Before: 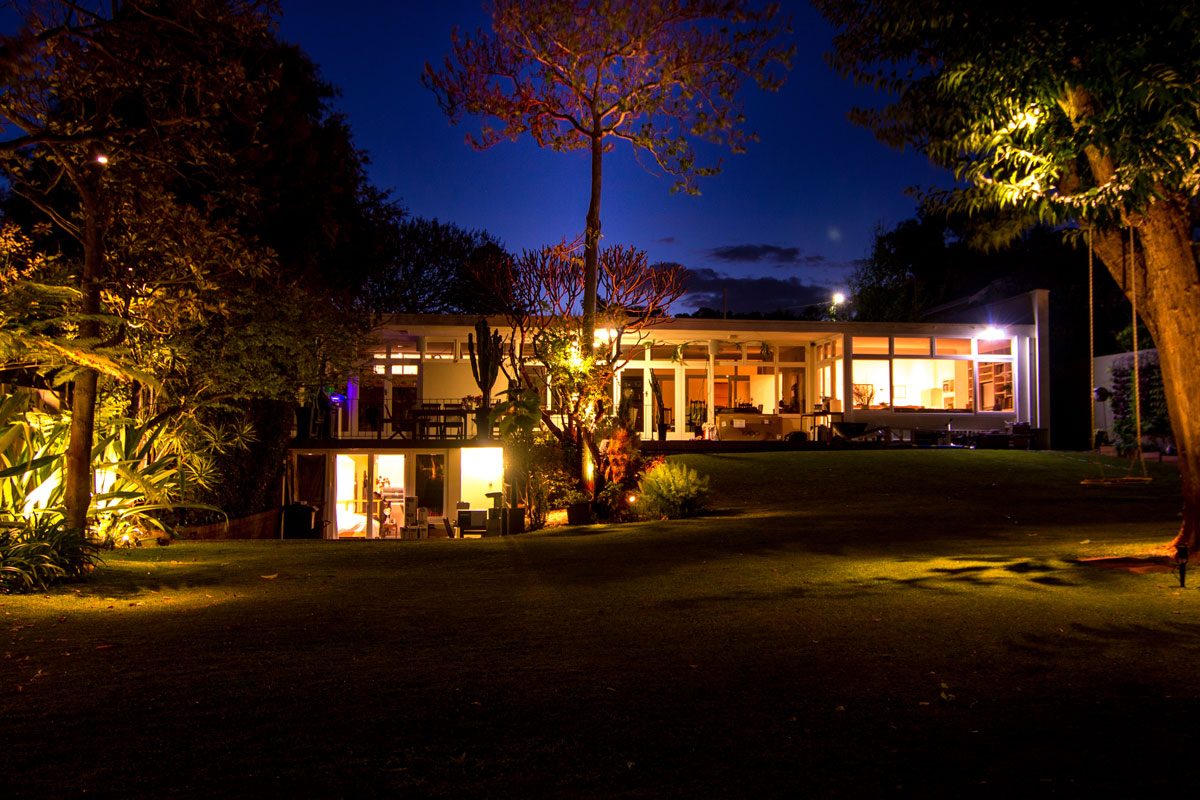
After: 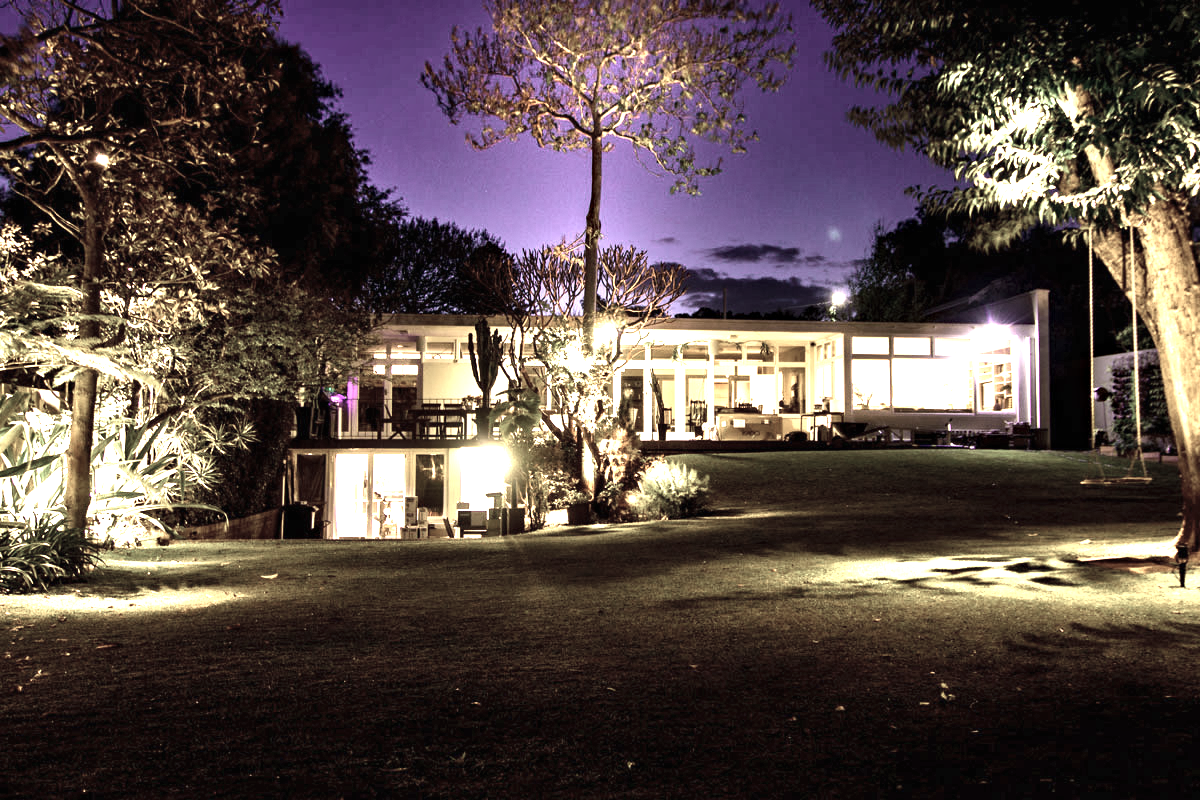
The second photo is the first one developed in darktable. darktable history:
haze removal: adaptive false
exposure: black level correction 0, exposure 1.013 EV, compensate highlight preservation false
color zones: curves: ch0 [(0.25, 0.667) (0.758, 0.368)]; ch1 [(0.215, 0.245) (0.761, 0.373)]; ch2 [(0.247, 0.554) (0.761, 0.436)]
shadows and highlights: white point adjustment 0.828, soften with gaussian
